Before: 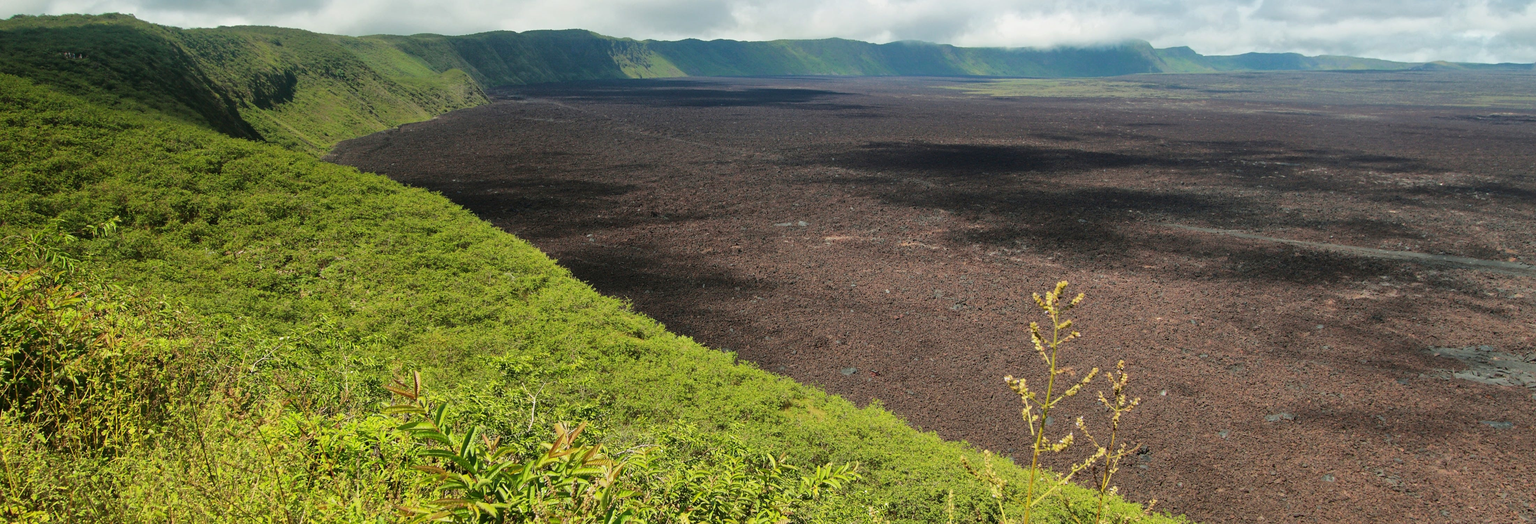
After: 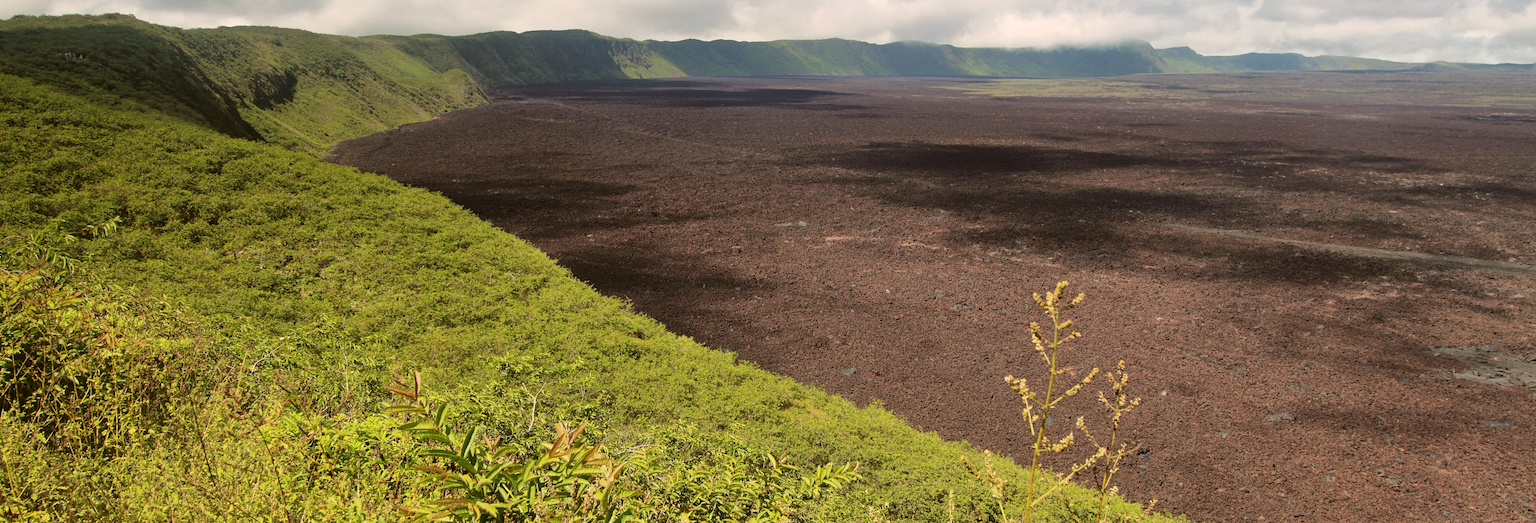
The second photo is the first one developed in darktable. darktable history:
tone equalizer: on, module defaults
color correction: highlights a* 6.74, highlights b* 7.65, shadows a* 5.39, shadows b* 7.13, saturation 0.887
